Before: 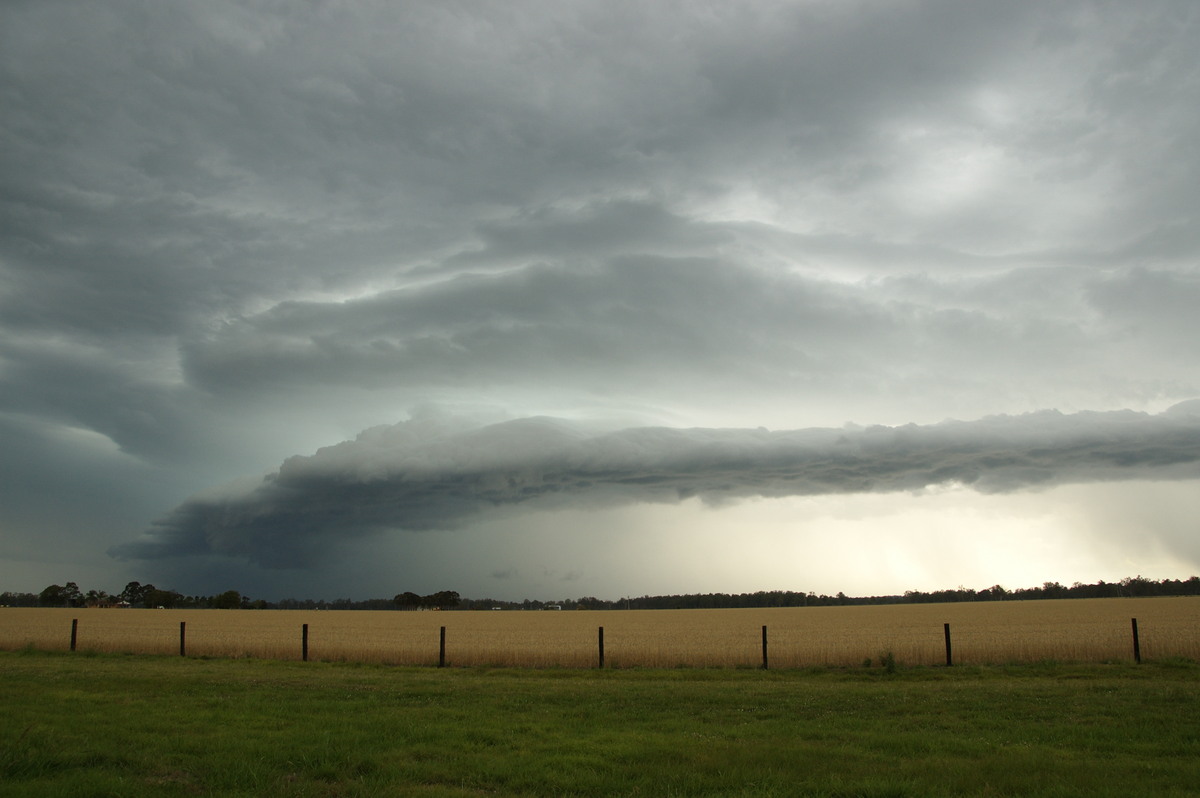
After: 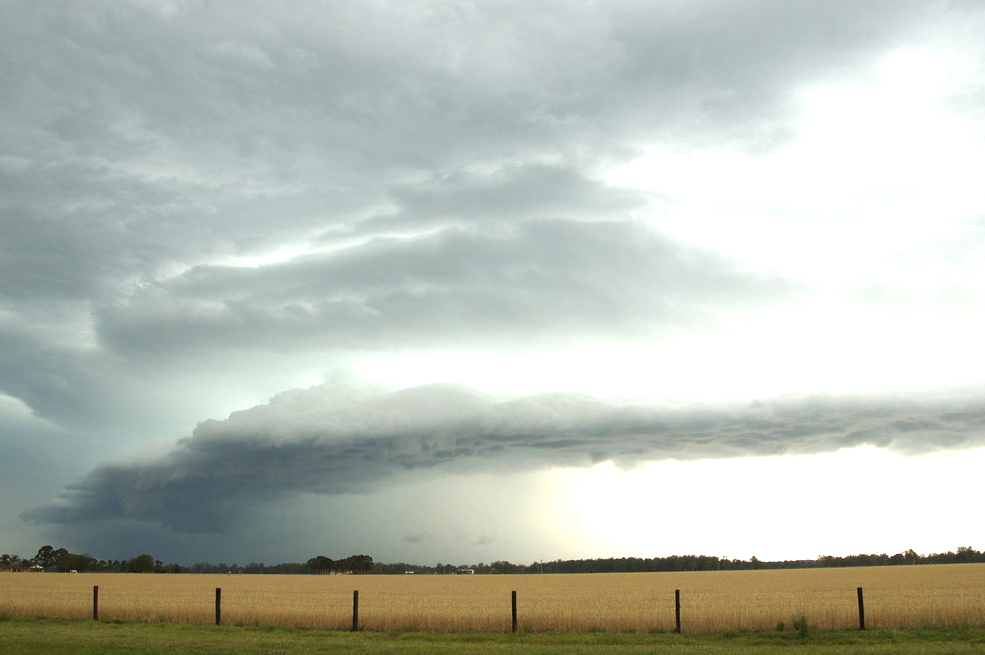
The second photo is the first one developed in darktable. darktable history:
exposure: black level correction 0, exposure 1.101 EV, compensate highlight preservation false
crop and rotate: left 7.28%, top 4.578%, right 10.628%, bottom 13.254%
tone equalizer: -7 EV 0.103 EV, edges refinement/feathering 500, mask exposure compensation -1.57 EV, preserve details no
